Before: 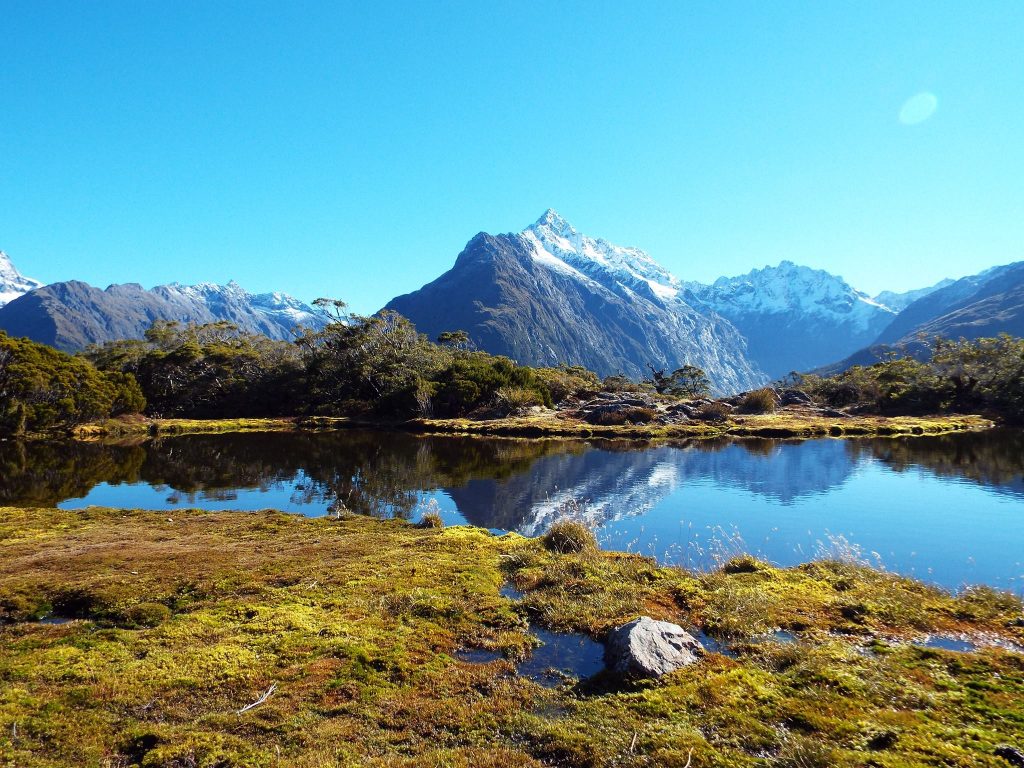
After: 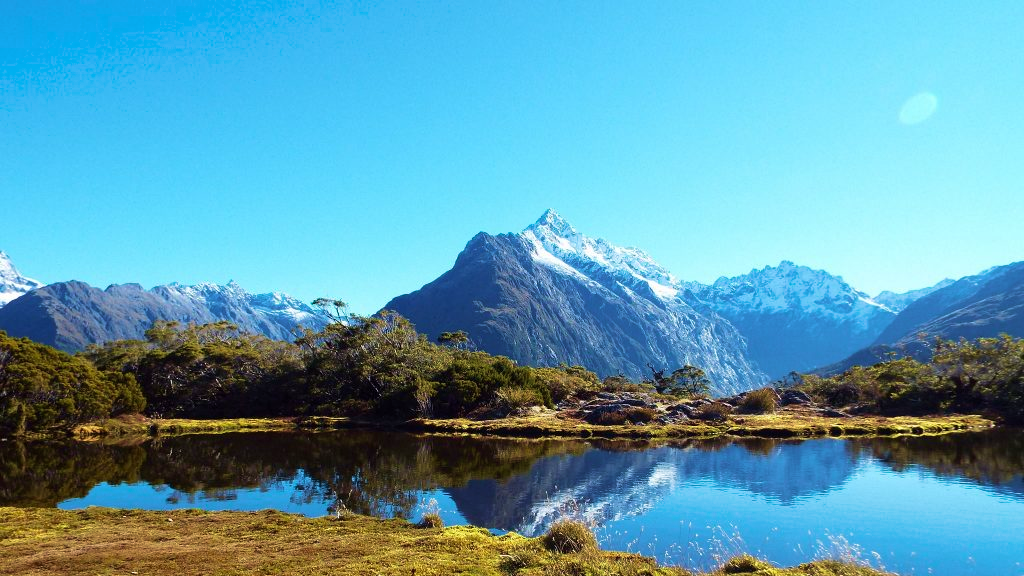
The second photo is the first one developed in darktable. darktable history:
crop: bottom 24.979%
velvia: strength 50.02%
